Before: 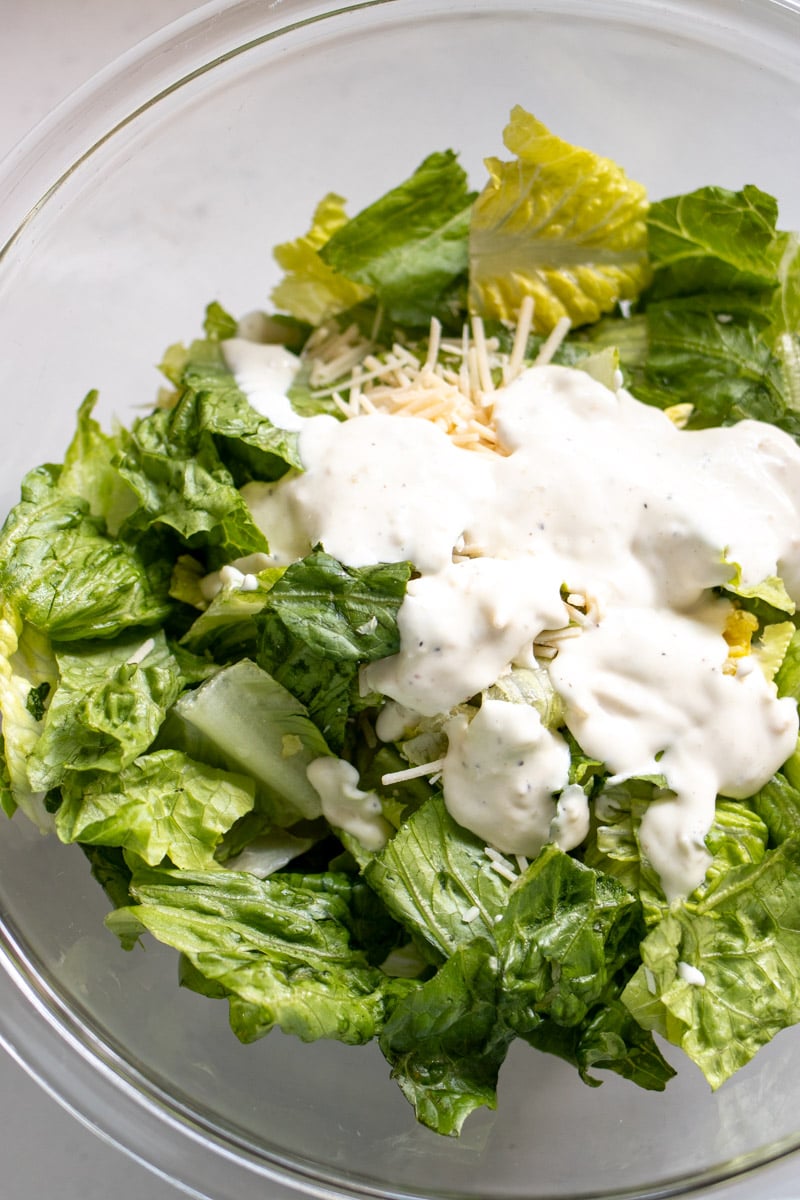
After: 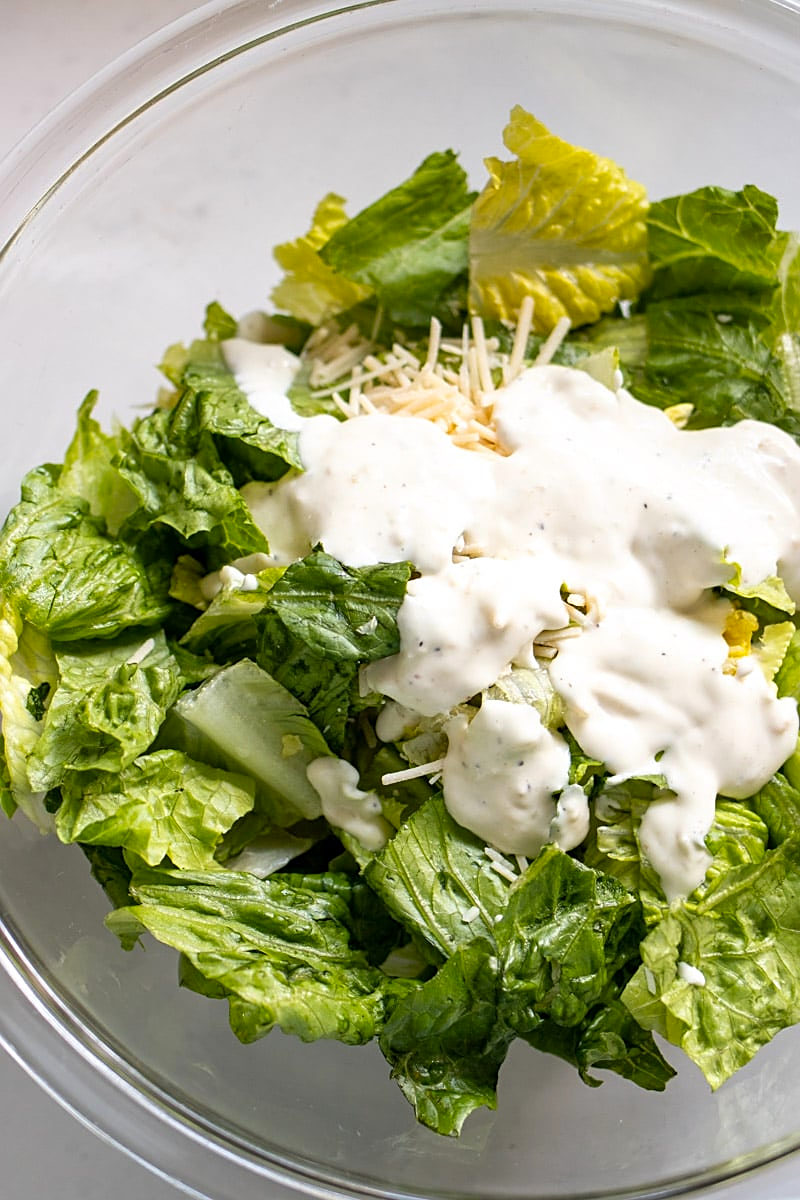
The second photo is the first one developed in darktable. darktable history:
sharpen: on, module defaults
color balance rgb: perceptual saturation grading › global saturation 0.72%, global vibrance 20%
